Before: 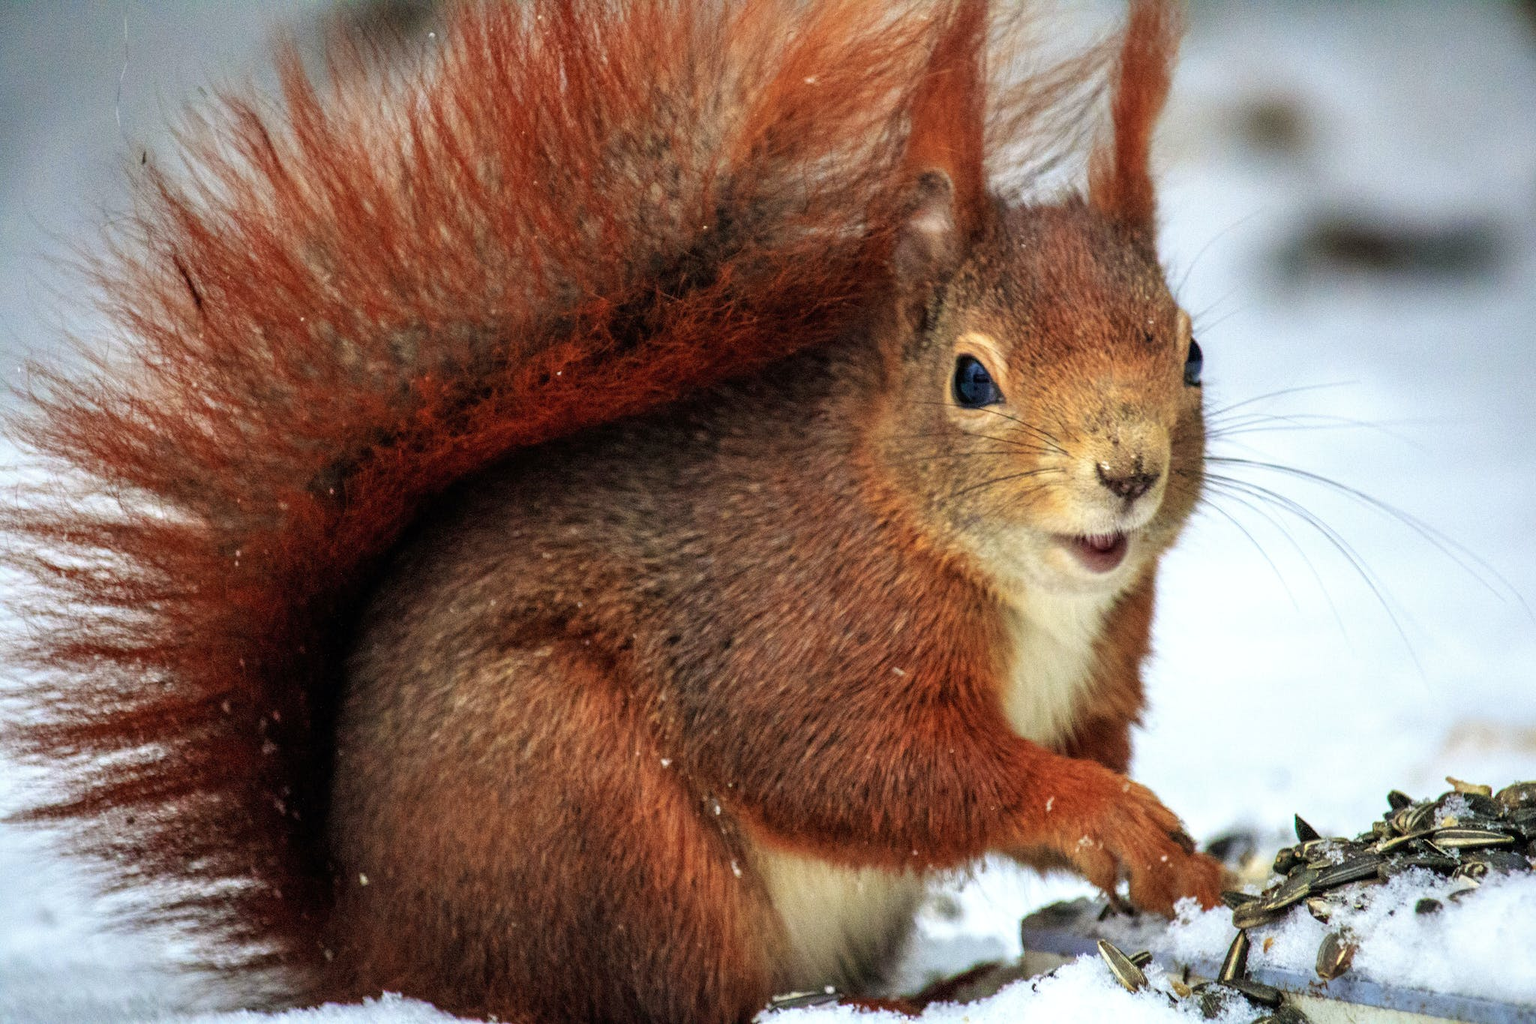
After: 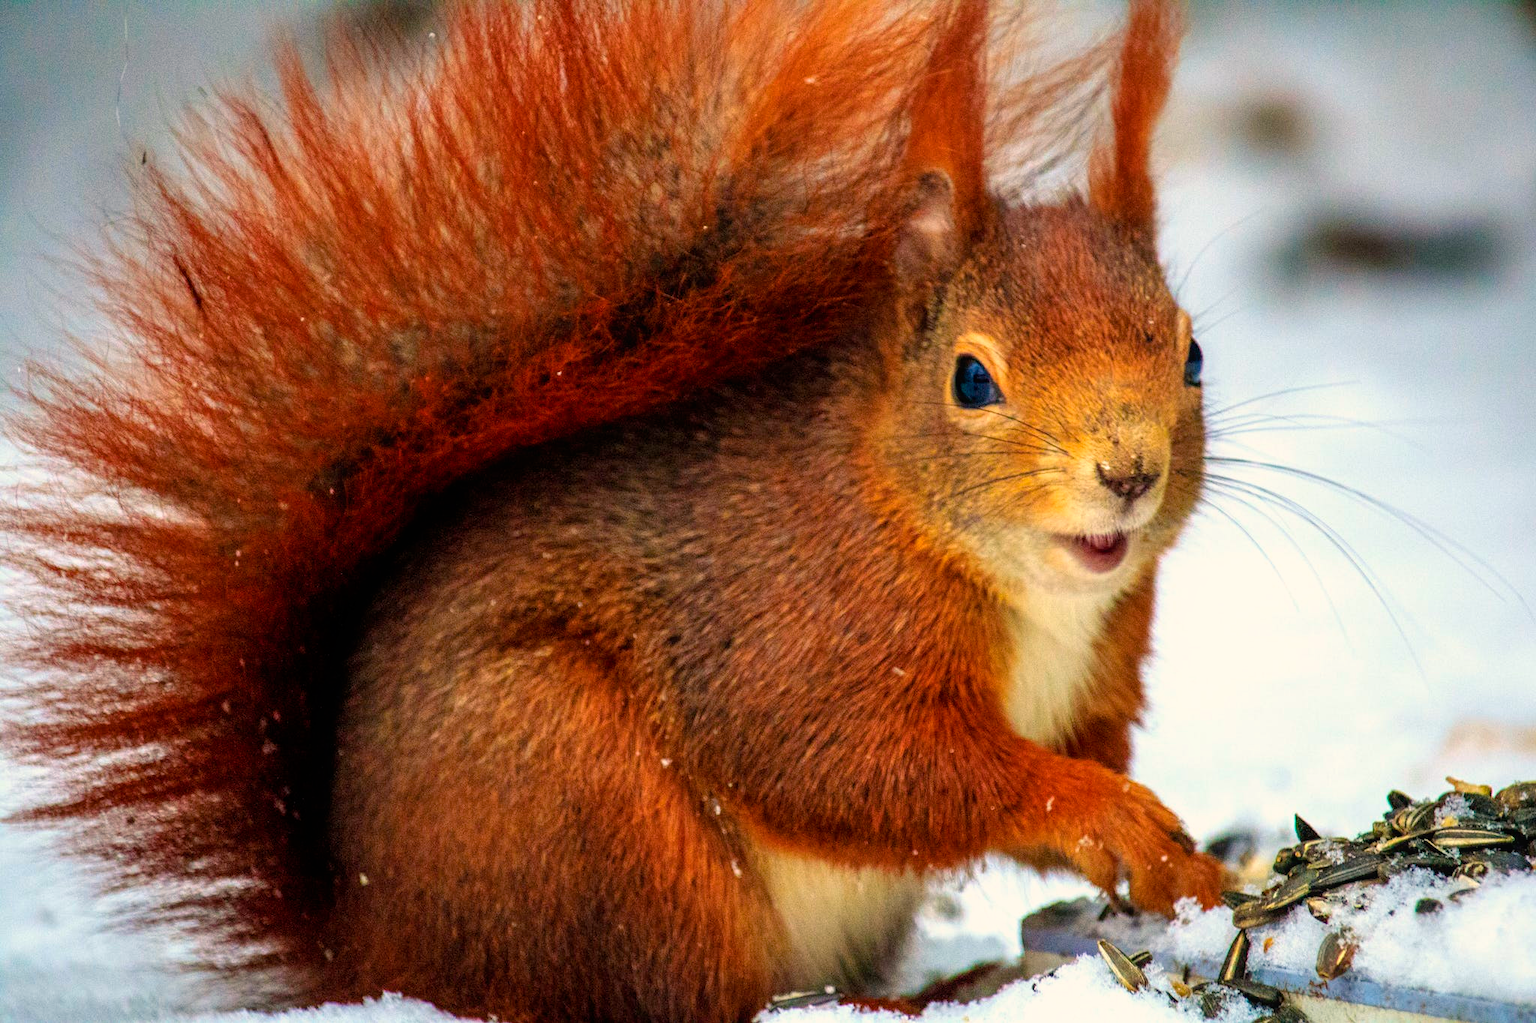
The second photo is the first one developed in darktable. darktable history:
color balance rgb: highlights gain › chroma 3.008%, highlights gain › hue 60.12°, linear chroma grading › shadows -2.203%, linear chroma grading › highlights -14.212%, linear chroma grading › global chroma -9.551%, linear chroma grading › mid-tones -10.141%, perceptual saturation grading › global saturation 19.881%, global vibrance 45.283%
contrast equalizer: octaves 7, y [[0.5, 0.5, 0.472, 0.5, 0.5, 0.5], [0.5 ×6], [0.5 ×6], [0 ×6], [0 ×6]]
